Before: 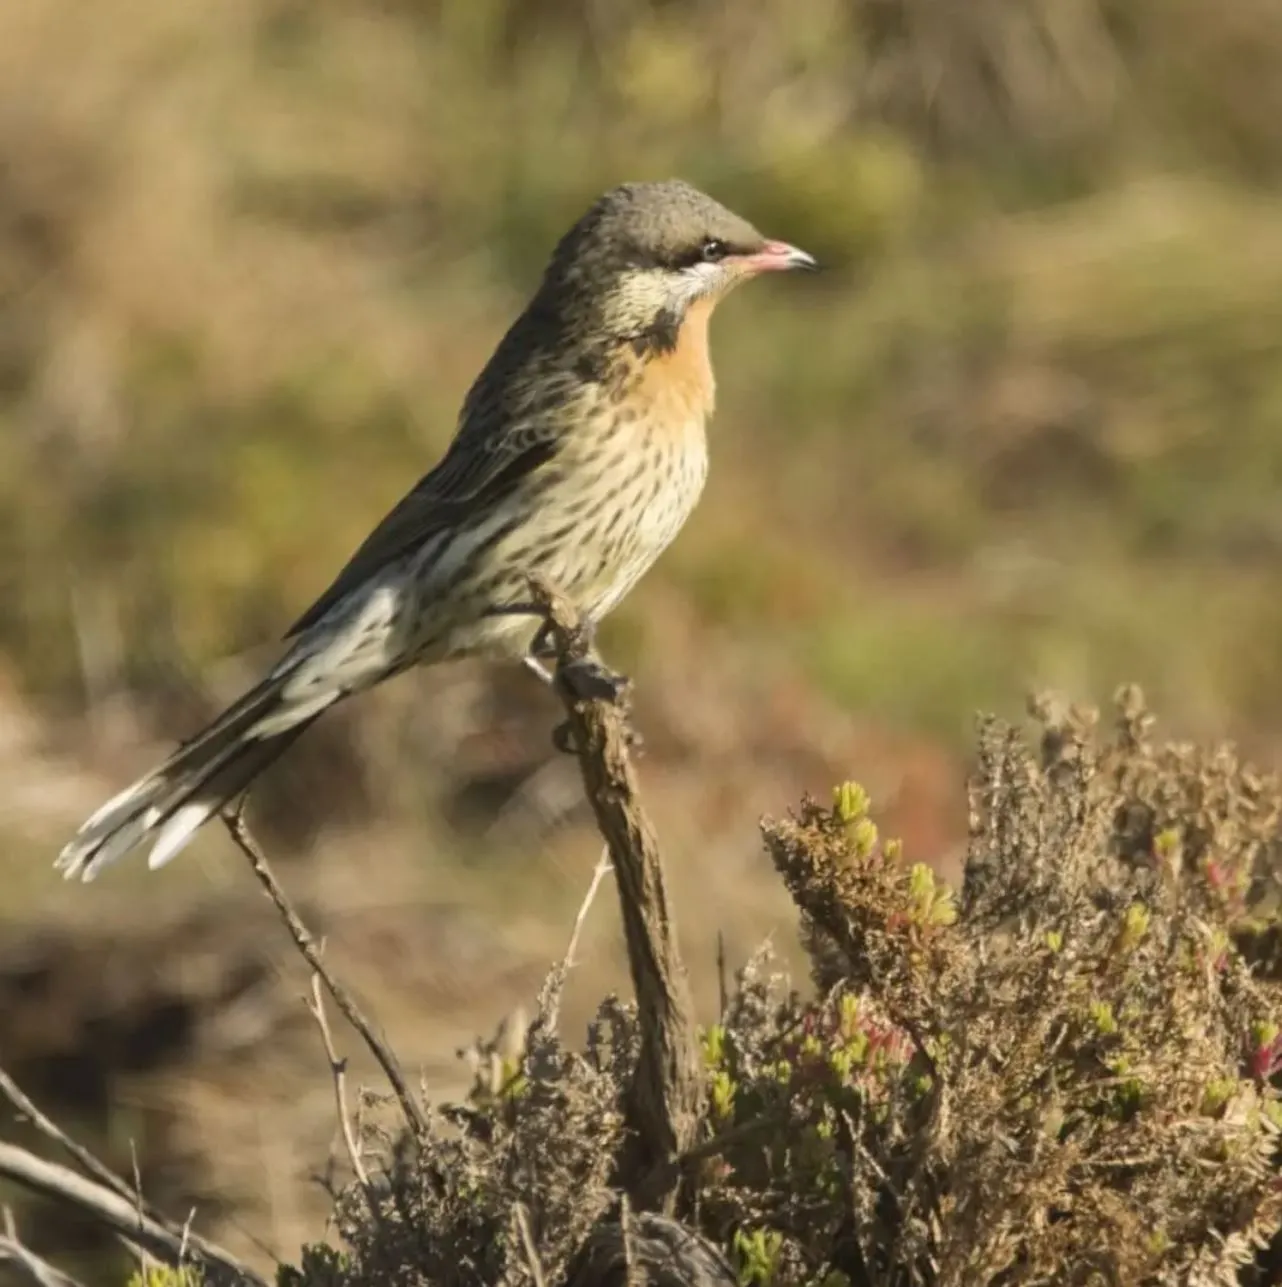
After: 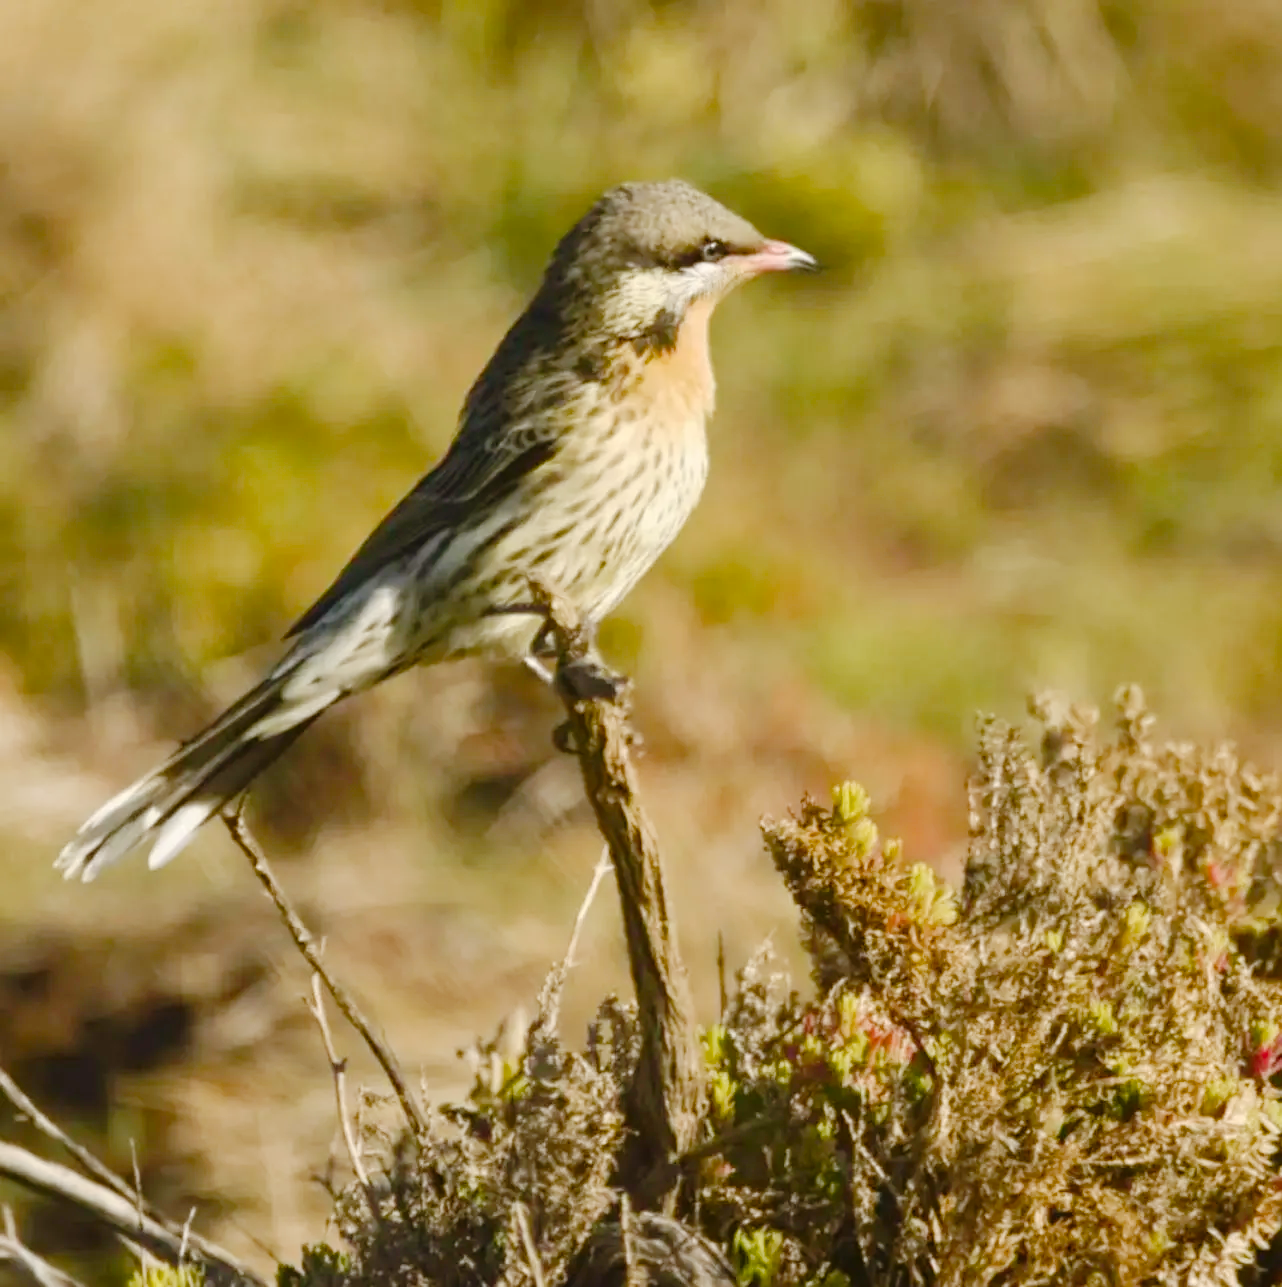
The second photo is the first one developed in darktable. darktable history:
color balance rgb: perceptual saturation grading › global saturation 20%, perceptual saturation grading › highlights -25%, perceptual saturation grading › shadows 50%
tone curve: curves: ch0 [(0, 0) (0.003, 0.005) (0.011, 0.011) (0.025, 0.022) (0.044, 0.038) (0.069, 0.062) (0.1, 0.091) (0.136, 0.128) (0.177, 0.183) (0.224, 0.246) (0.277, 0.325) (0.335, 0.403) (0.399, 0.473) (0.468, 0.557) (0.543, 0.638) (0.623, 0.709) (0.709, 0.782) (0.801, 0.847) (0.898, 0.923) (1, 1)], preserve colors none
